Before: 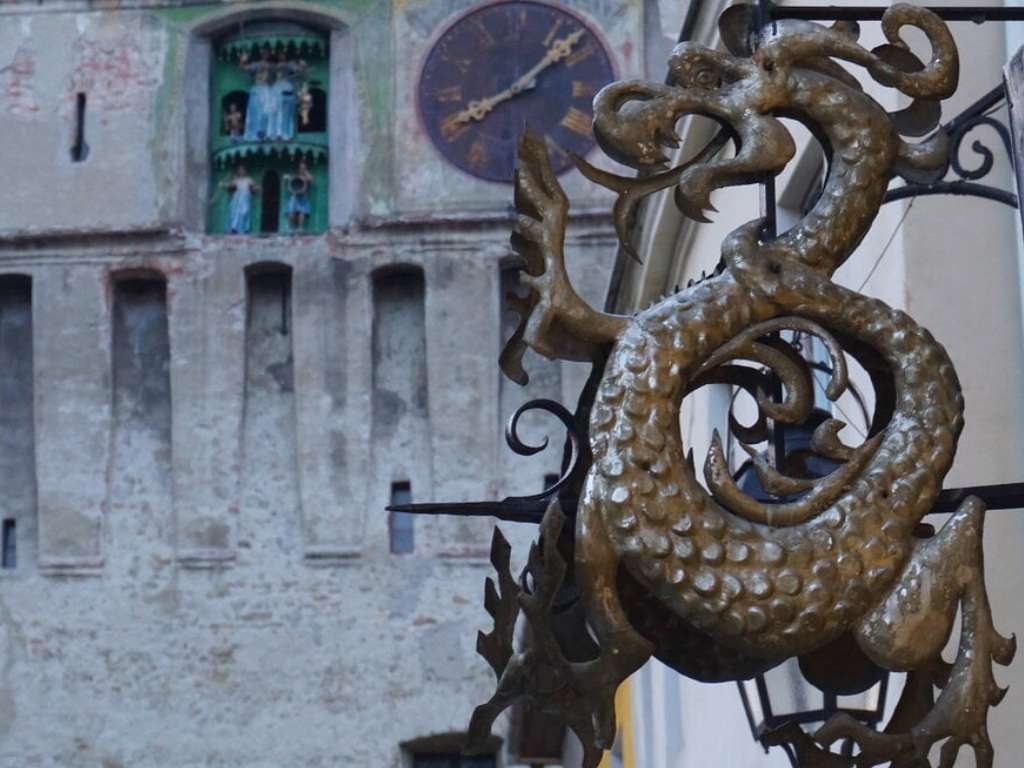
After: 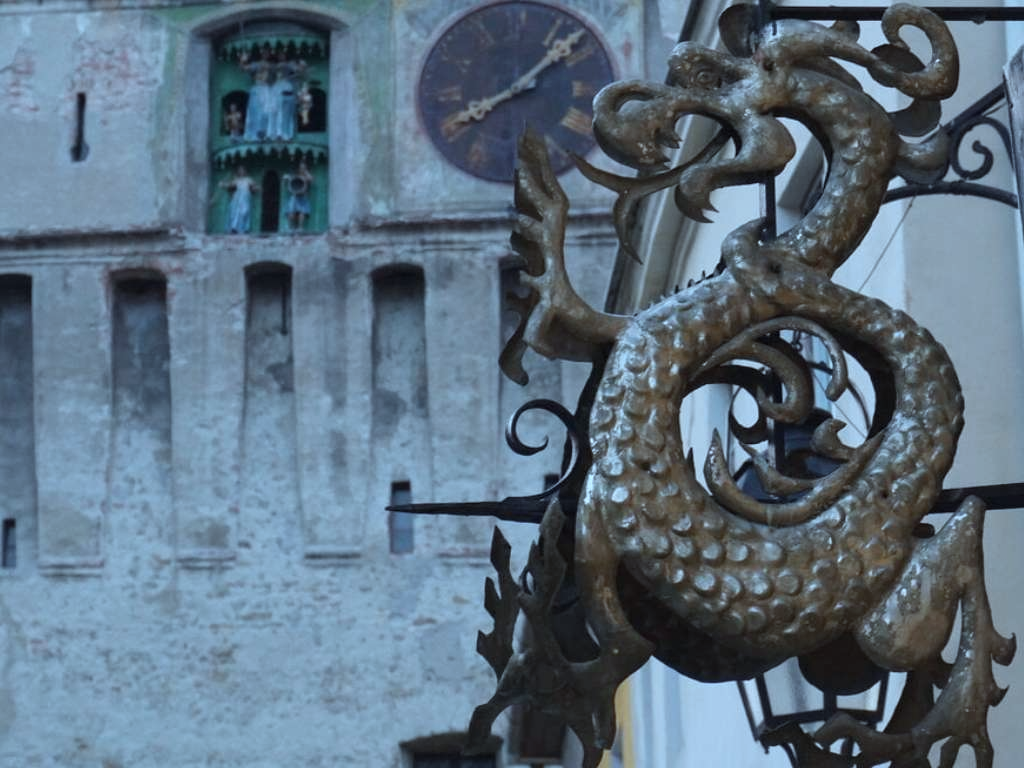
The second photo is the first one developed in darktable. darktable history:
white balance: red 0.98, blue 1.034
color correction: highlights a* -12.64, highlights b* -18.1, saturation 0.7
